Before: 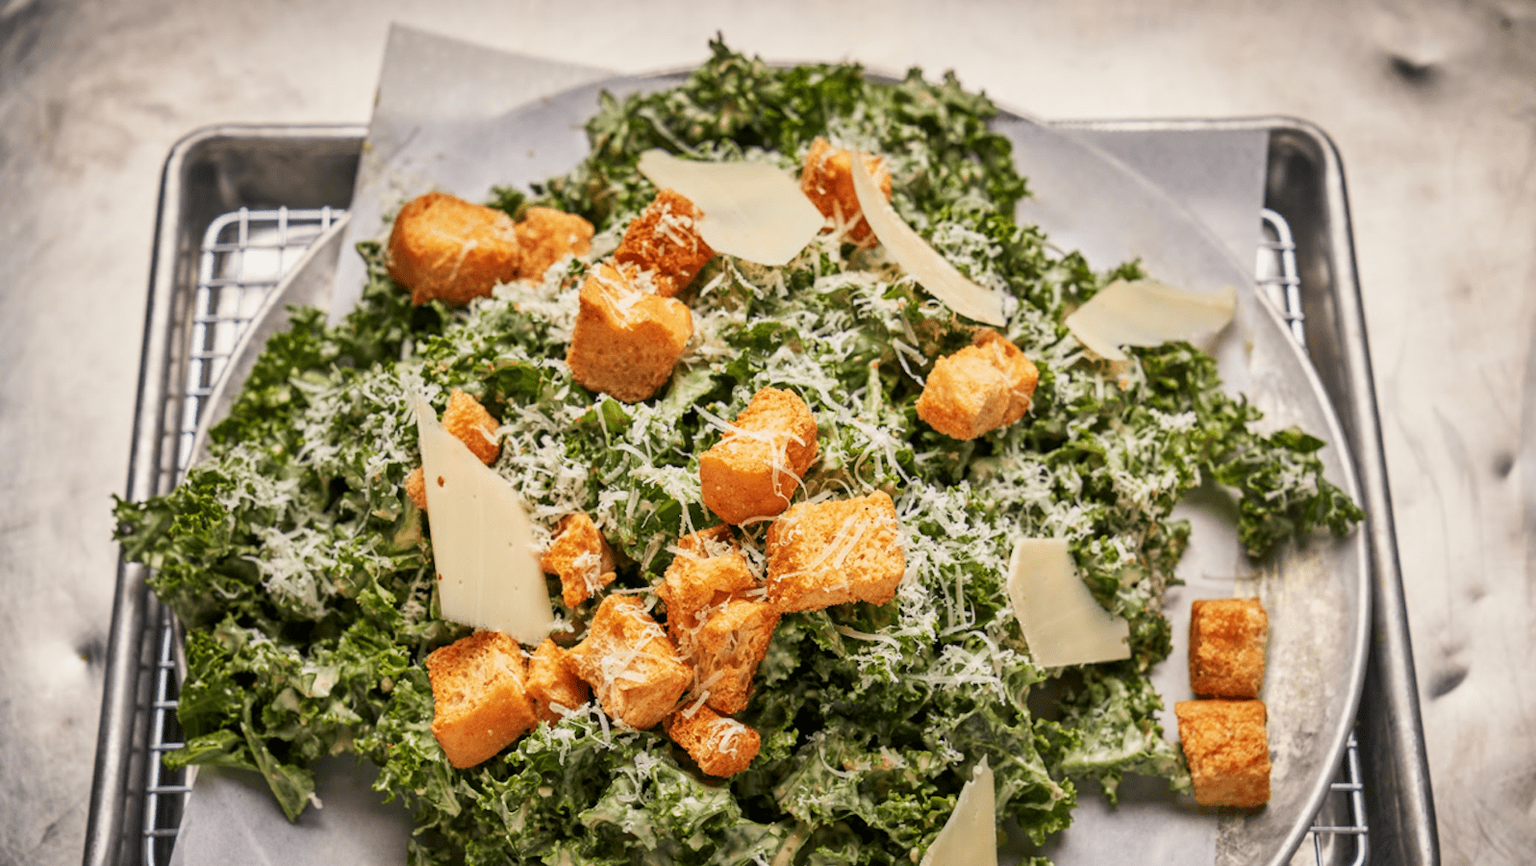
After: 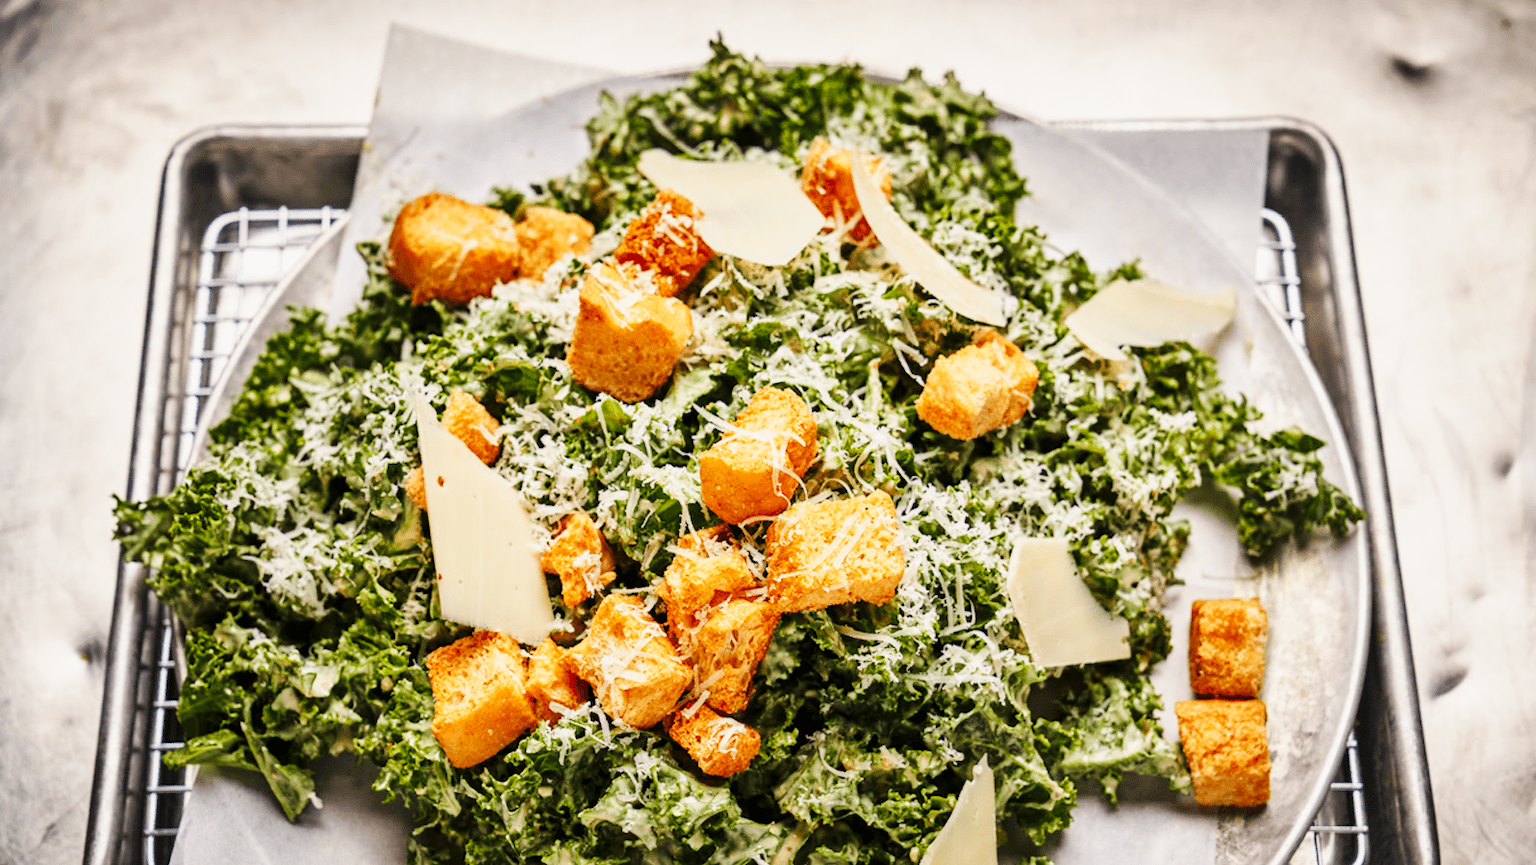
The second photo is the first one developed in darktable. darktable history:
base curve: curves: ch0 [(0, 0) (0.036, 0.025) (0.121, 0.166) (0.206, 0.329) (0.605, 0.79) (1, 1)], preserve colors none
contrast brightness saturation: saturation -0.051
